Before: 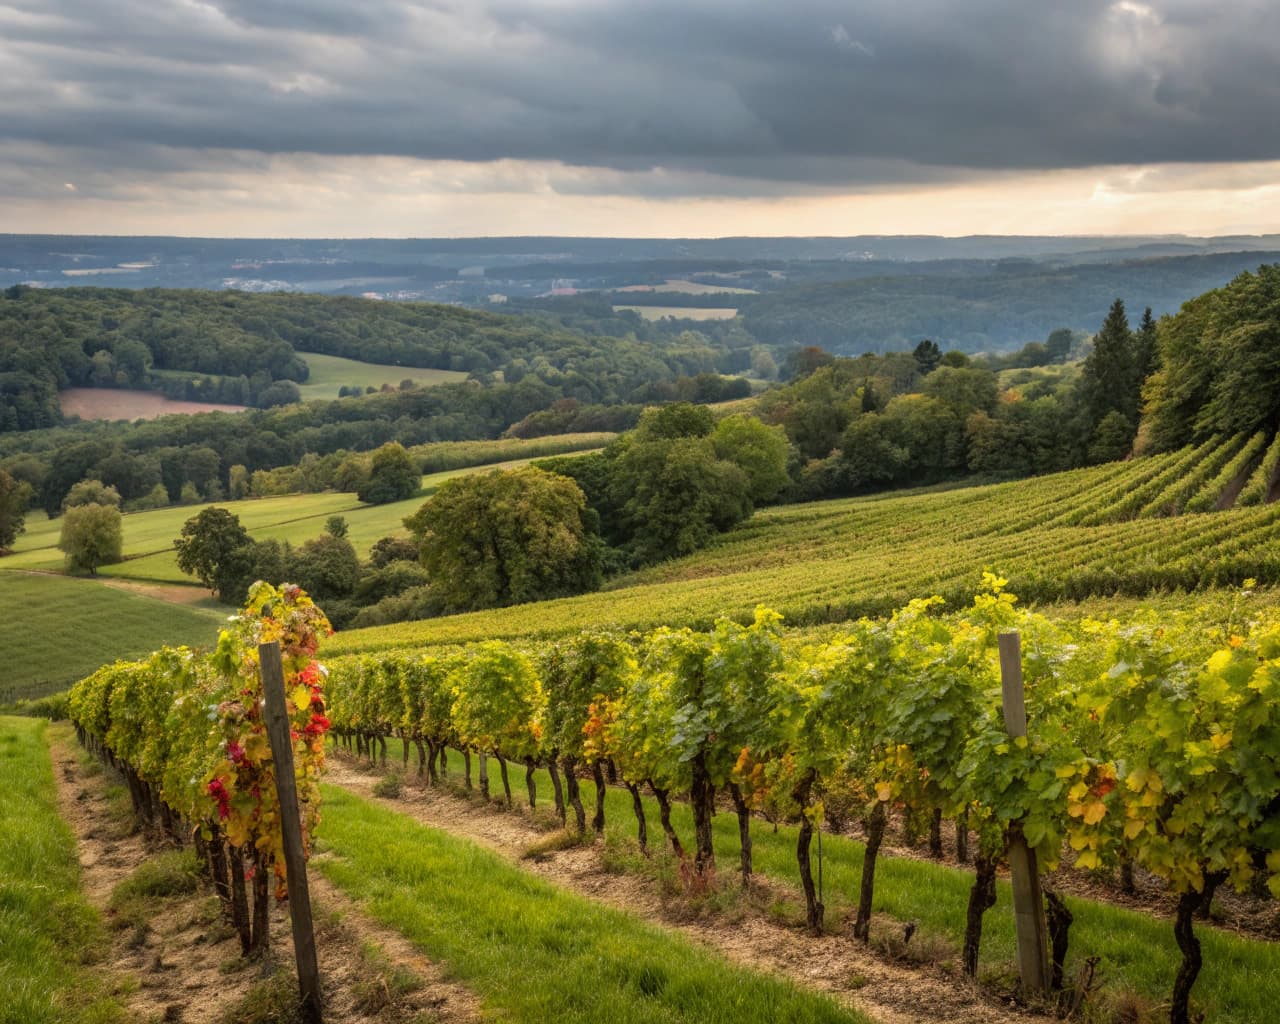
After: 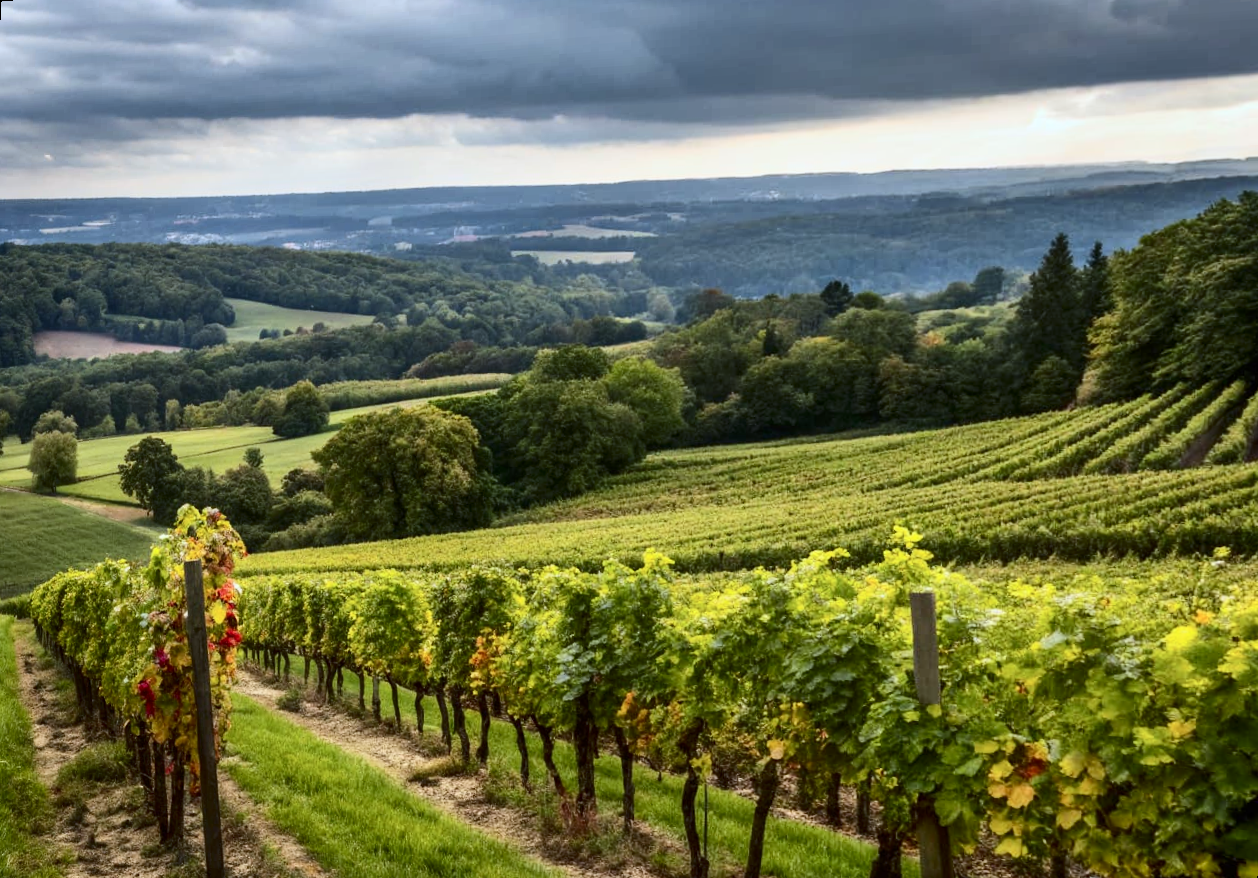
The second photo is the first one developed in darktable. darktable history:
tone equalizer: on, module defaults
white balance: red 0.924, blue 1.095
contrast brightness saturation: contrast 0.28
shadows and highlights: low approximation 0.01, soften with gaussian
rotate and perspective: rotation 1.69°, lens shift (vertical) -0.023, lens shift (horizontal) -0.291, crop left 0.025, crop right 0.988, crop top 0.092, crop bottom 0.842
